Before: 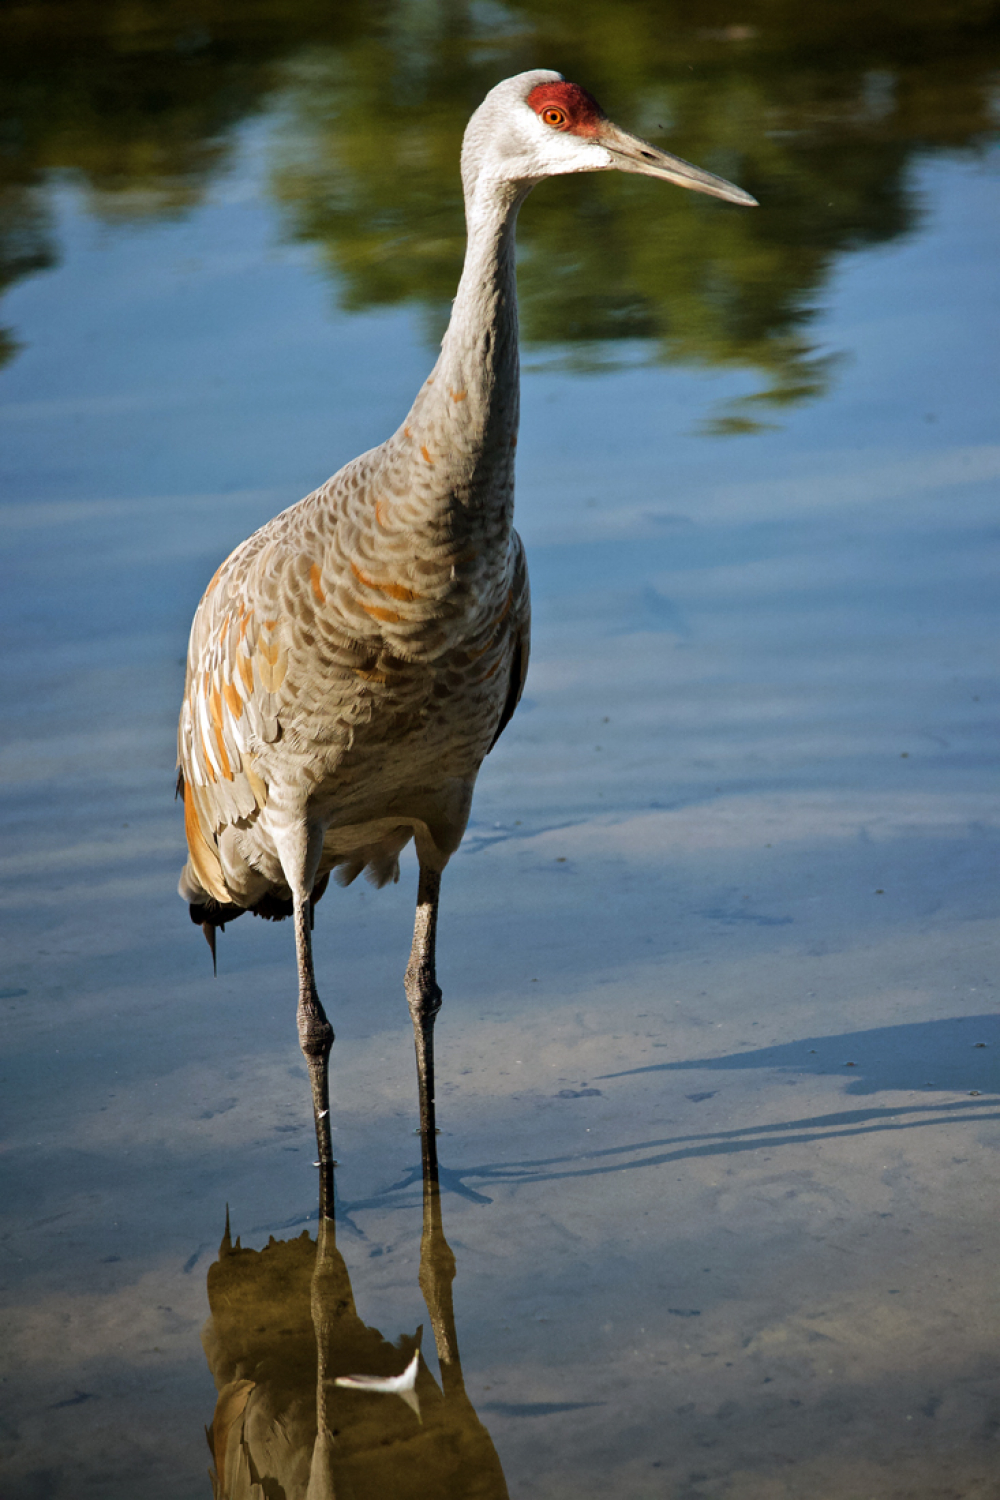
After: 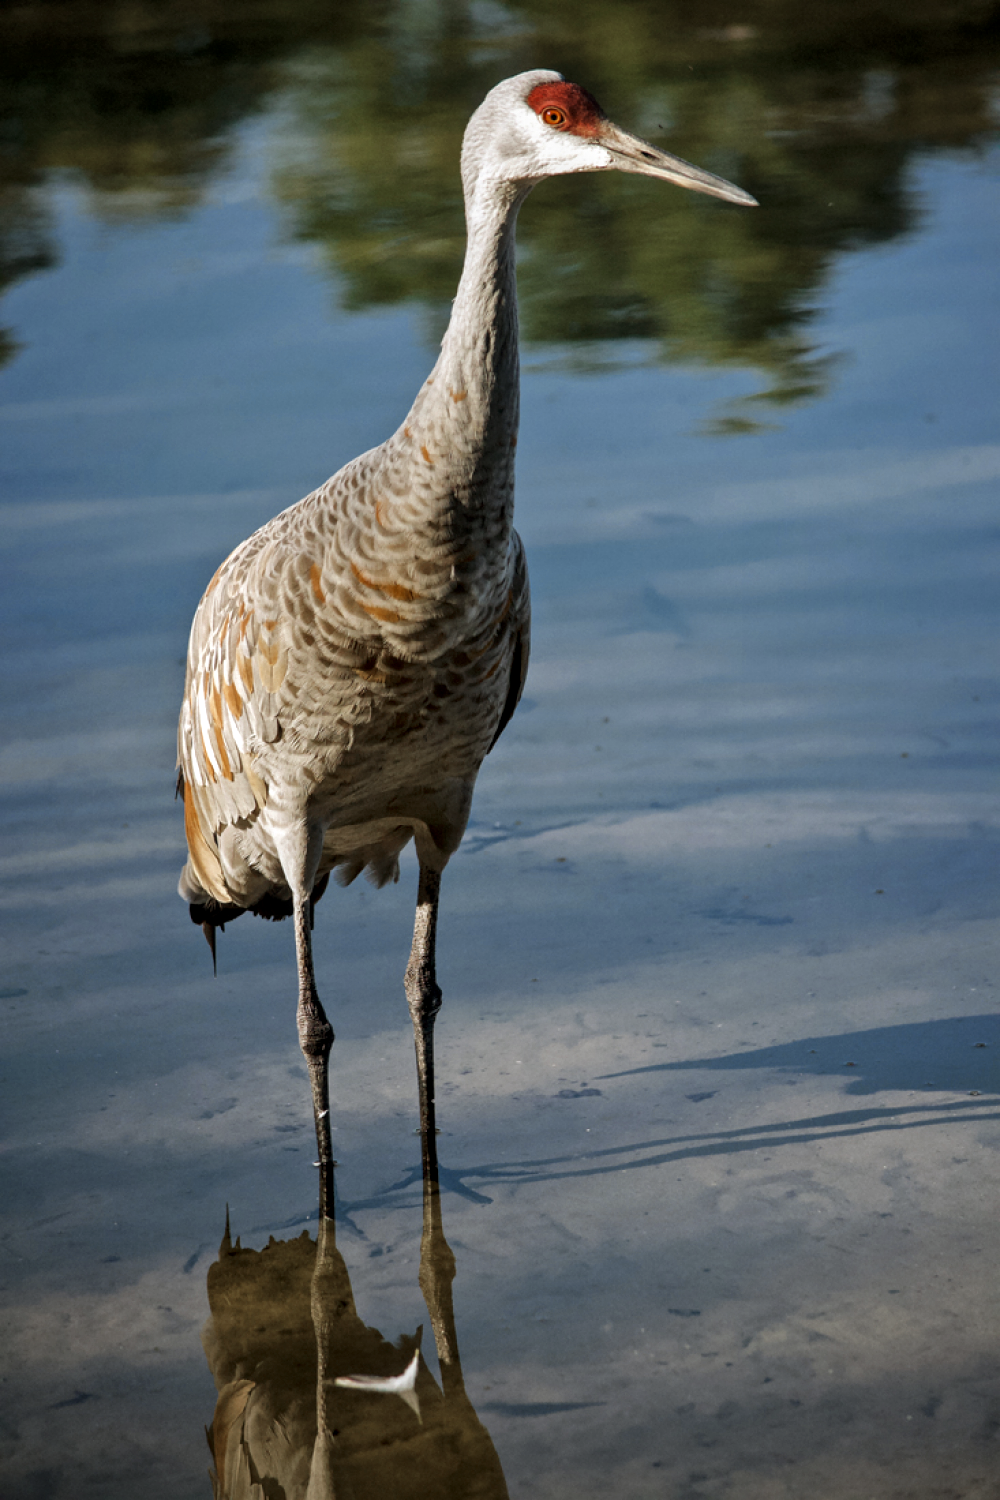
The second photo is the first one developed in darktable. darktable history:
color zones: curves: ch0 [(0, 0.5) (0.125, 0.4) (0.25, 0.5) (0.375, 0.4) (0.5, 0.4) (0.625, 0.35) (0.75, 0.35) (0.875, 0.5)]; ch1 [(0, 0.35) (0.125, 0.45) (0.25, 0.35) (0.375, 0.35) (0.5, 0.35) (0.625, 0.35) (0.75, 0.45) (0.875, 0.35)]; ch2 [(0, 0.6) (0.125, 0.5) (0.25, 0.5) (0.375, 0.6) (0.5, 0.6) (0.625, 0.5) (0.75, 0.5) (0.875, 0.5)]
local contrast: on, module defaults
